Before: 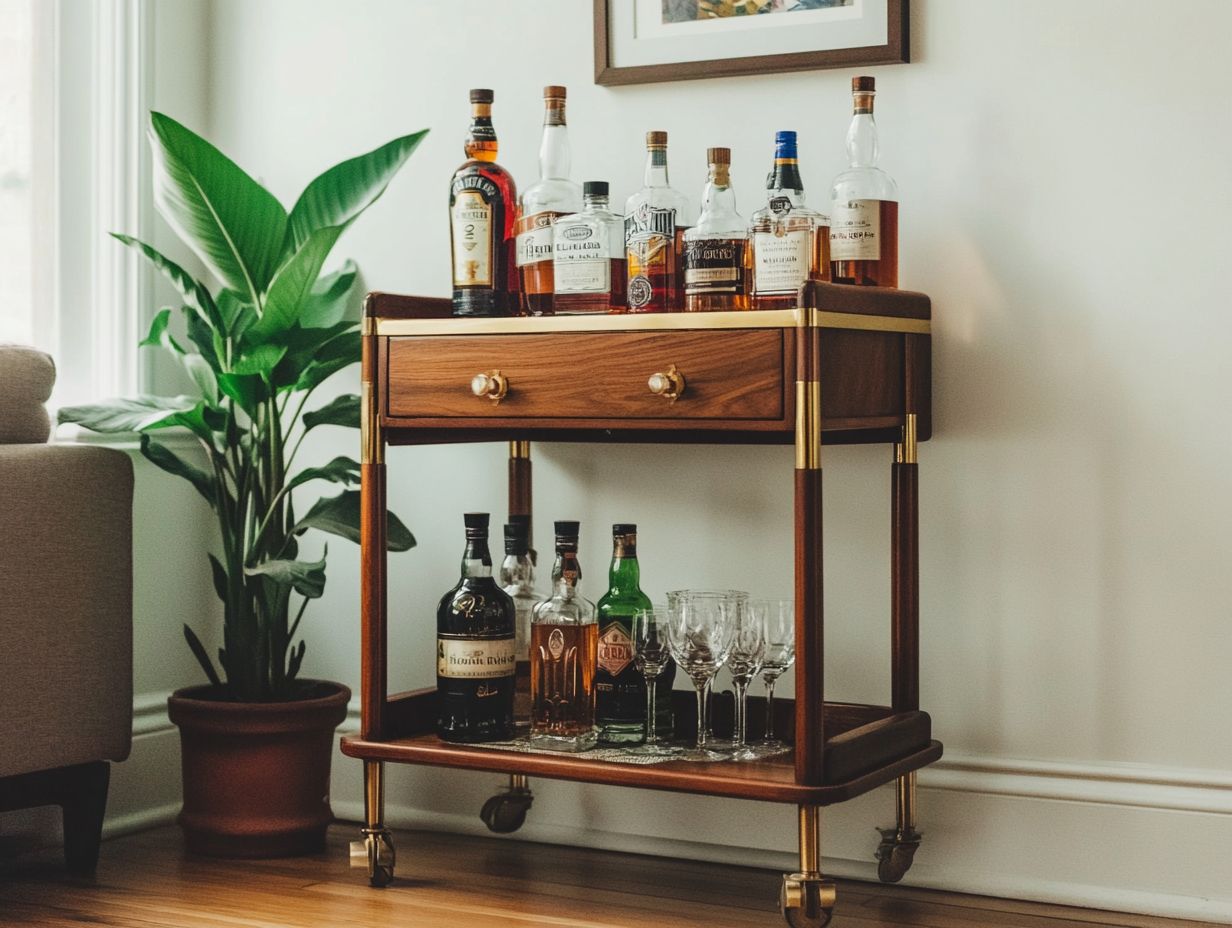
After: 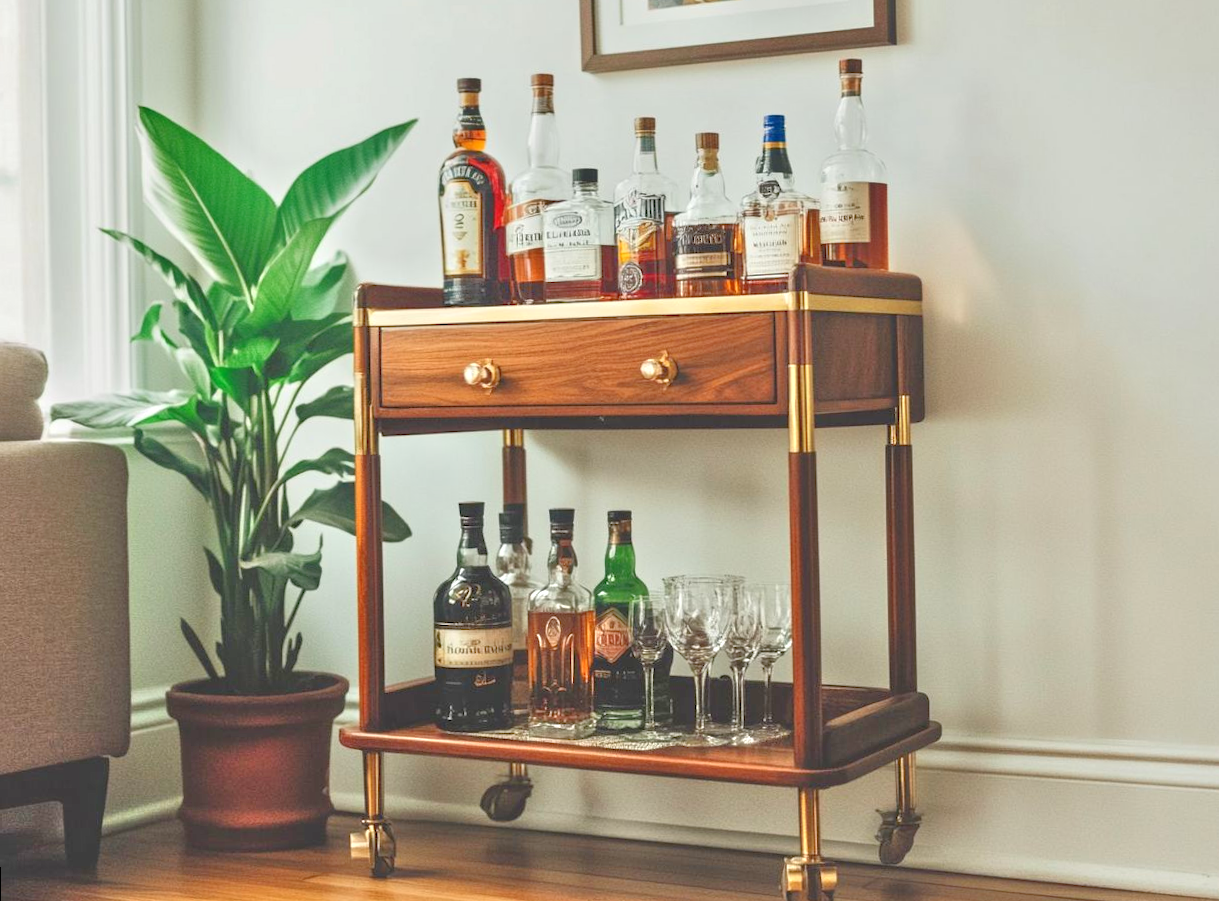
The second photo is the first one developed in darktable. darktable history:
tone equalizer: -8 EV 2 EV, -7 EV 2 EV, -6 EV 2 EV, -5 EV 2 EV, -4 EV 2 EV, -3 EV 1.5 EV, -2 EV 1 EV, -1 EV 0.5 EV
rotate and perspective: rotation -1°, crop left 0.011, crop right 0.989, crop top 0.025, crop bottom 0.975
